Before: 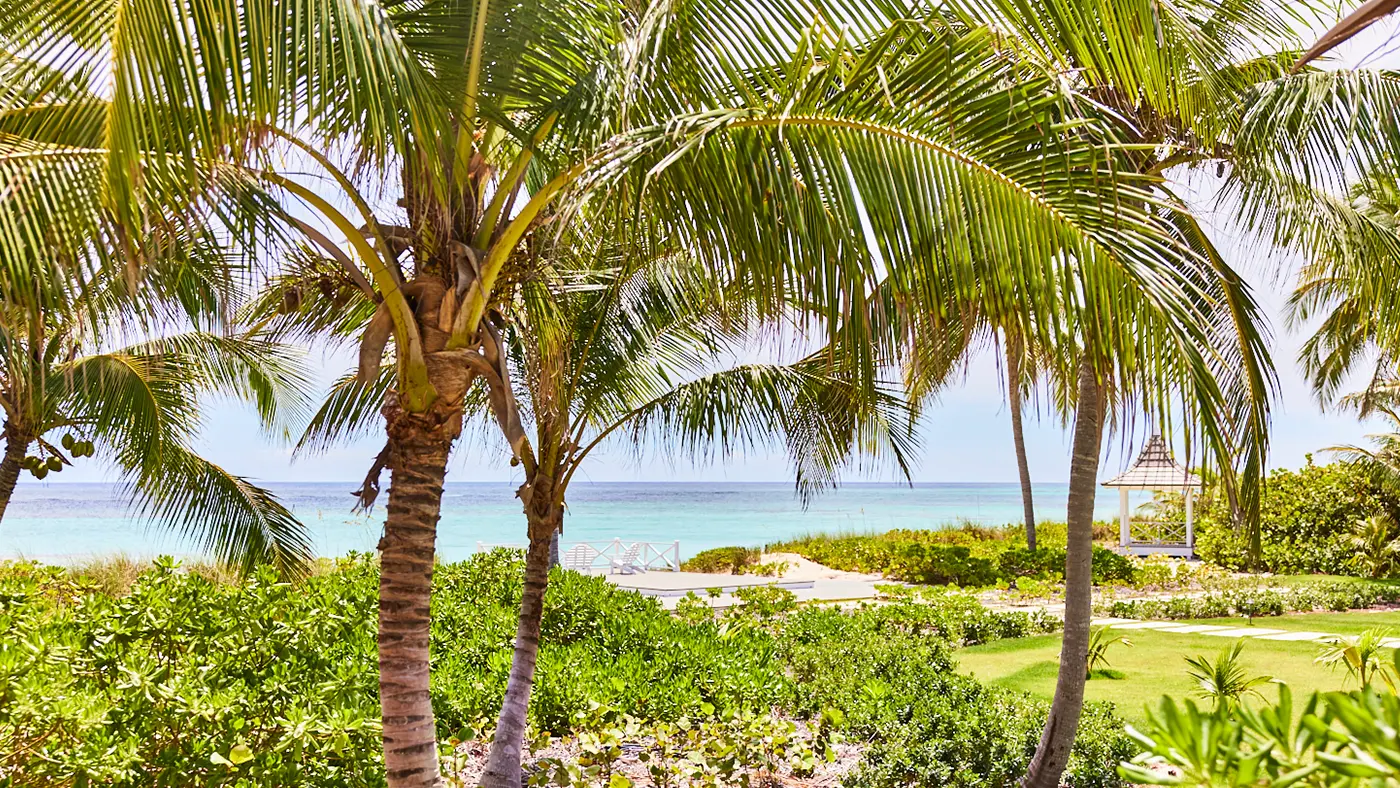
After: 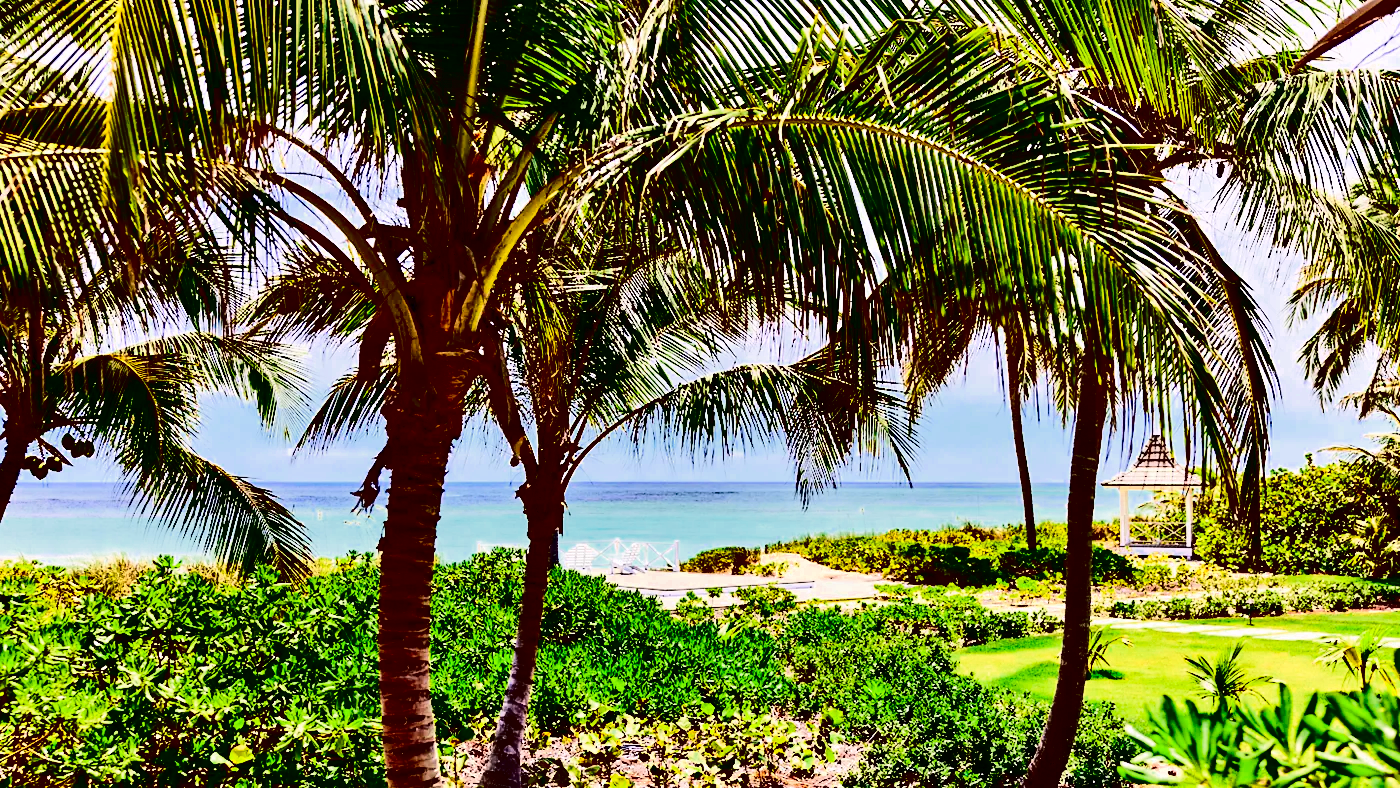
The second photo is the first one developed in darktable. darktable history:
color zones: curves: ch0 [(0, 0.5) (0.125, 0.4) (0.25, 0.5) (0.375, 0.4) (0.5, 0.4) (0.625, 0.35) (0.75, 0.35) (0.875, 0.5)]; ch1 [(0, 0.35) (0.125, 0.45) (0.25, 0.35) (0.375, 0.35) (0.5, 0.35) (0.625, 0.35) (0.75, 0.45) (0.875, 0.35)]; ch2 [(0, 0.6) (0.125, 0.5) (0.25, 0.5) (0.375, 0.6) (0.5, 0.6) (0.625, 0.5) (0.75, 0.5) (0.875, 0.5)]
contrast brightness saturation: contrast 0.77, brightness -1, saturation 1
